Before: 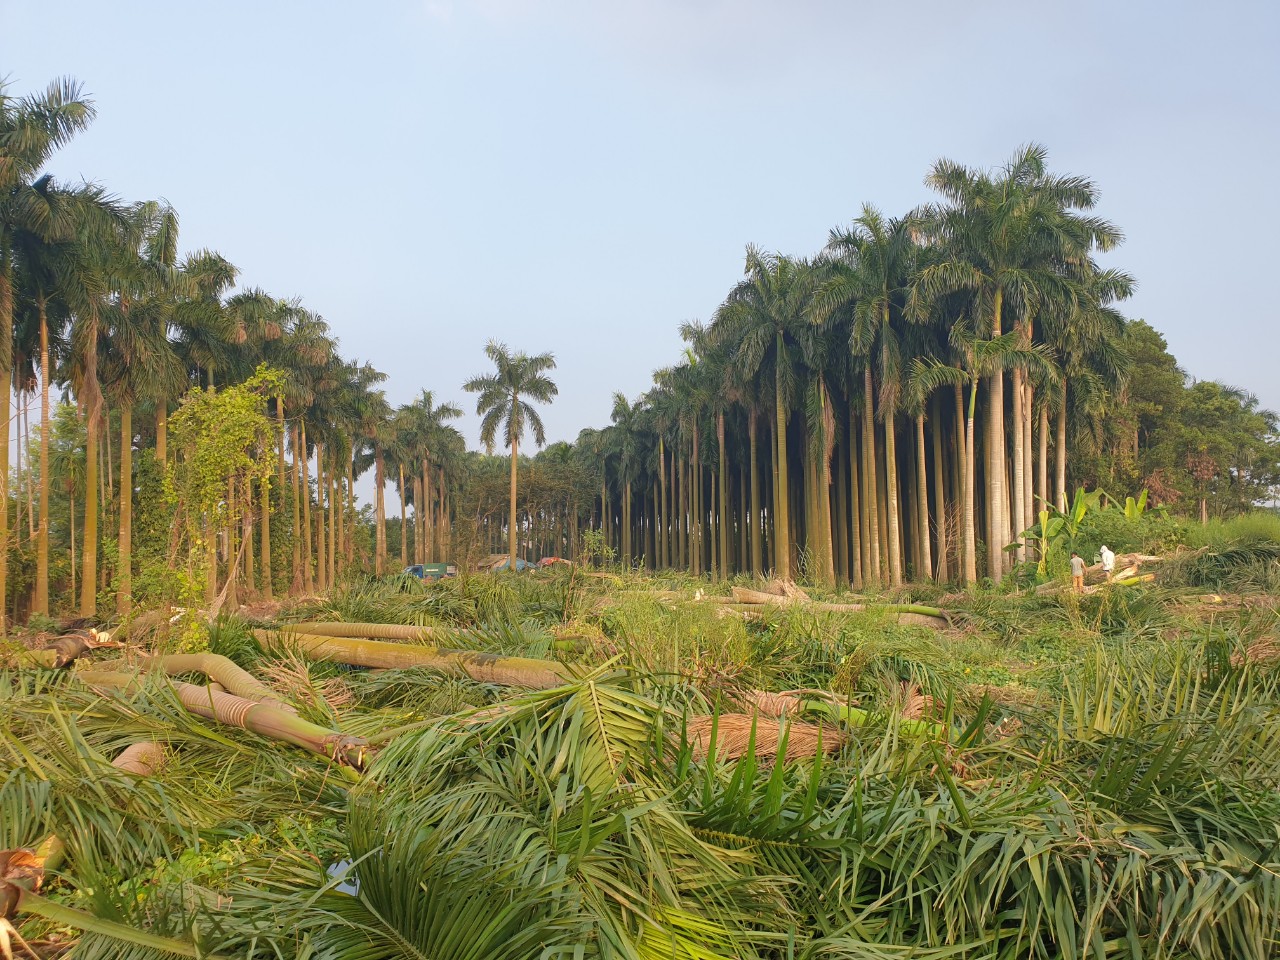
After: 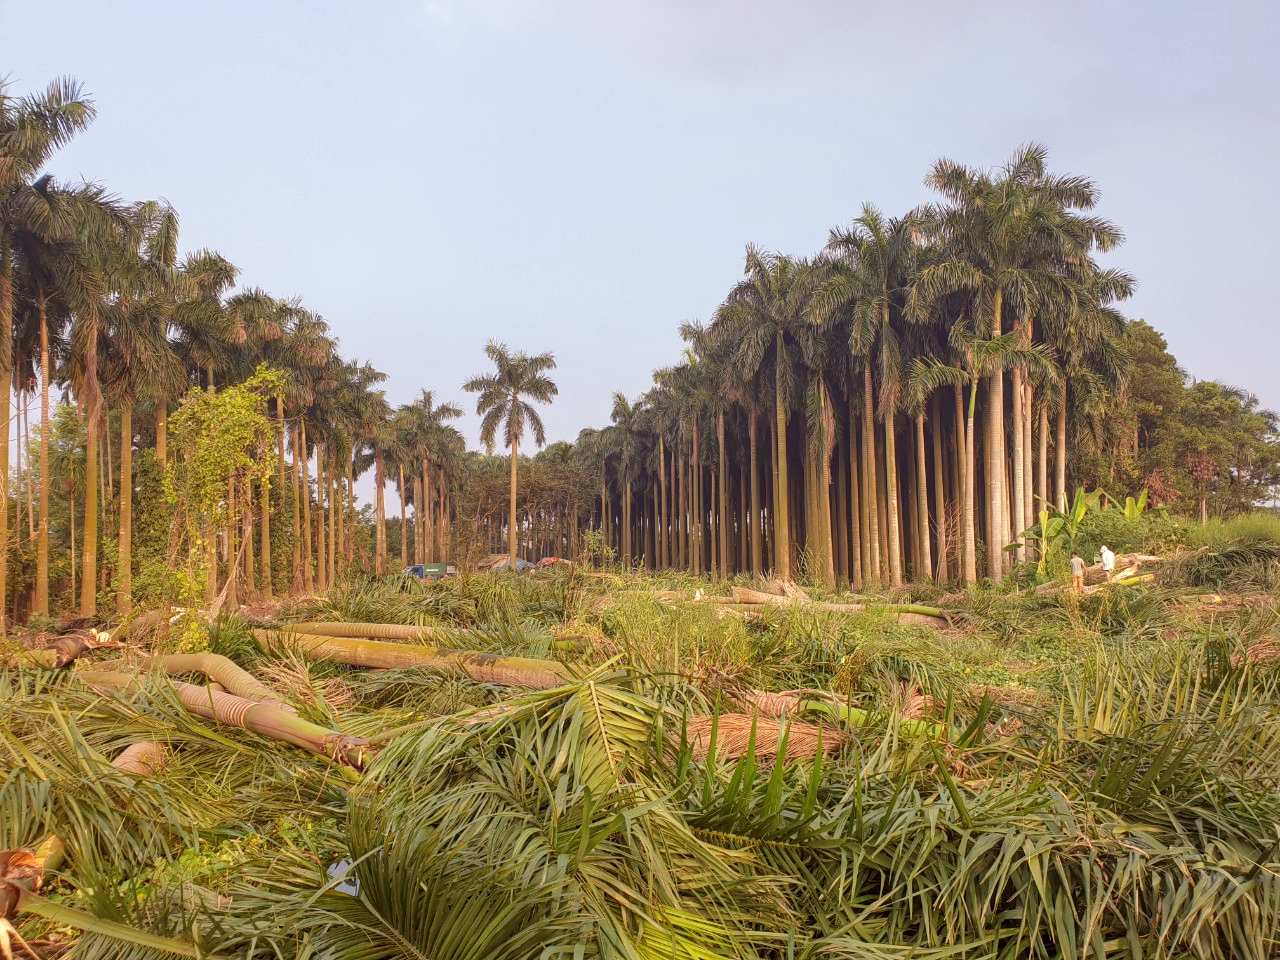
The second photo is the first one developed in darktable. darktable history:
local contrast: on, module defaults
rgb levels: mode RGB, independent channels, levels [[0, 0.474, 1], [0, 0.5, 1], [0, 0.5, 1]]
